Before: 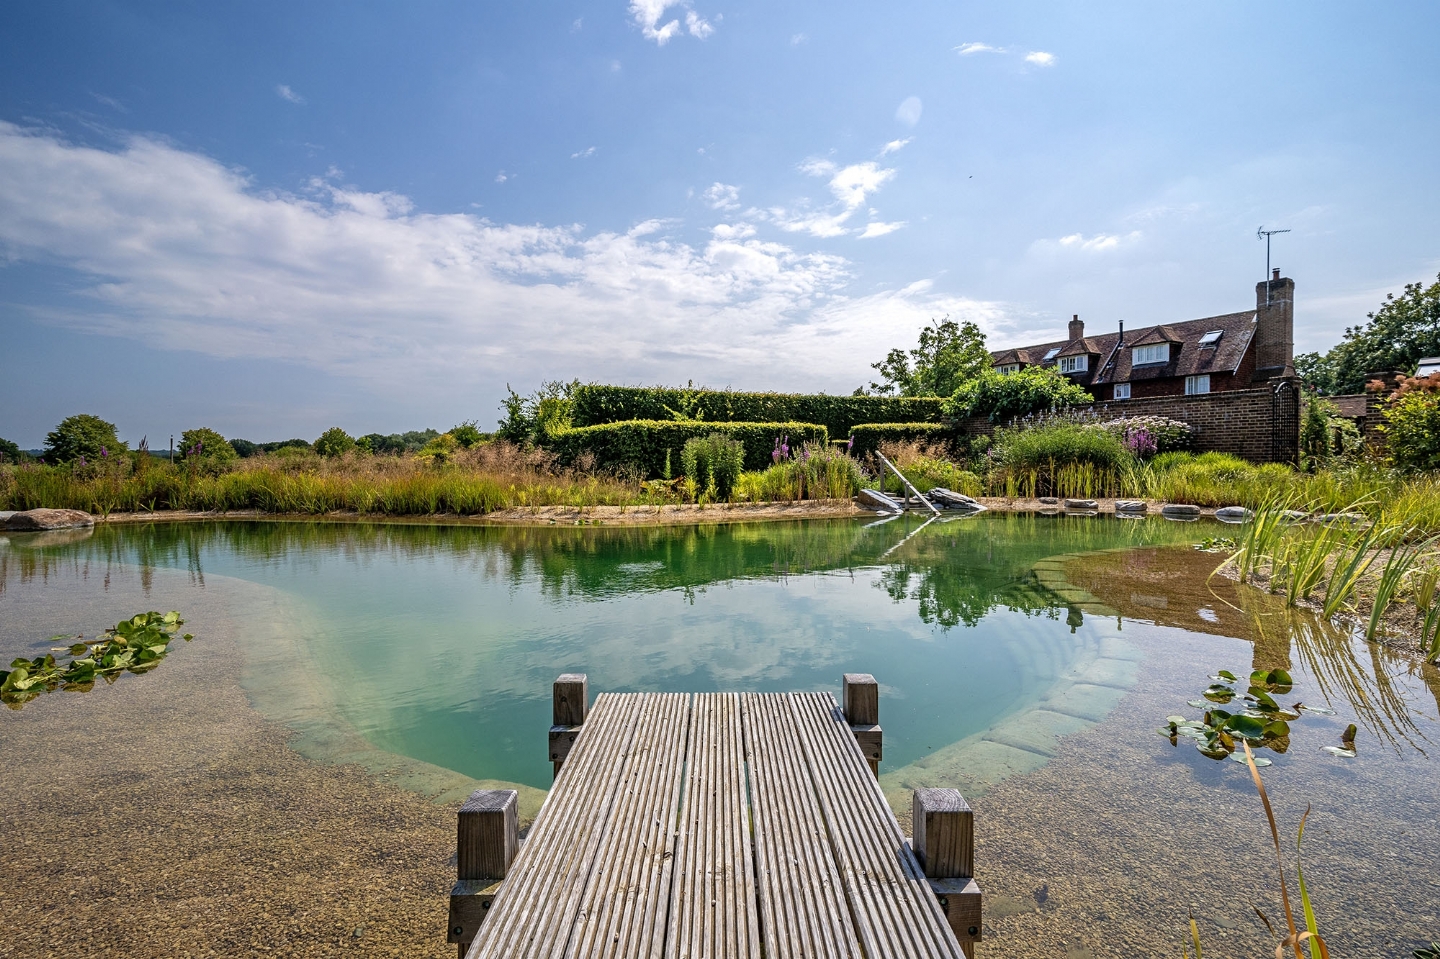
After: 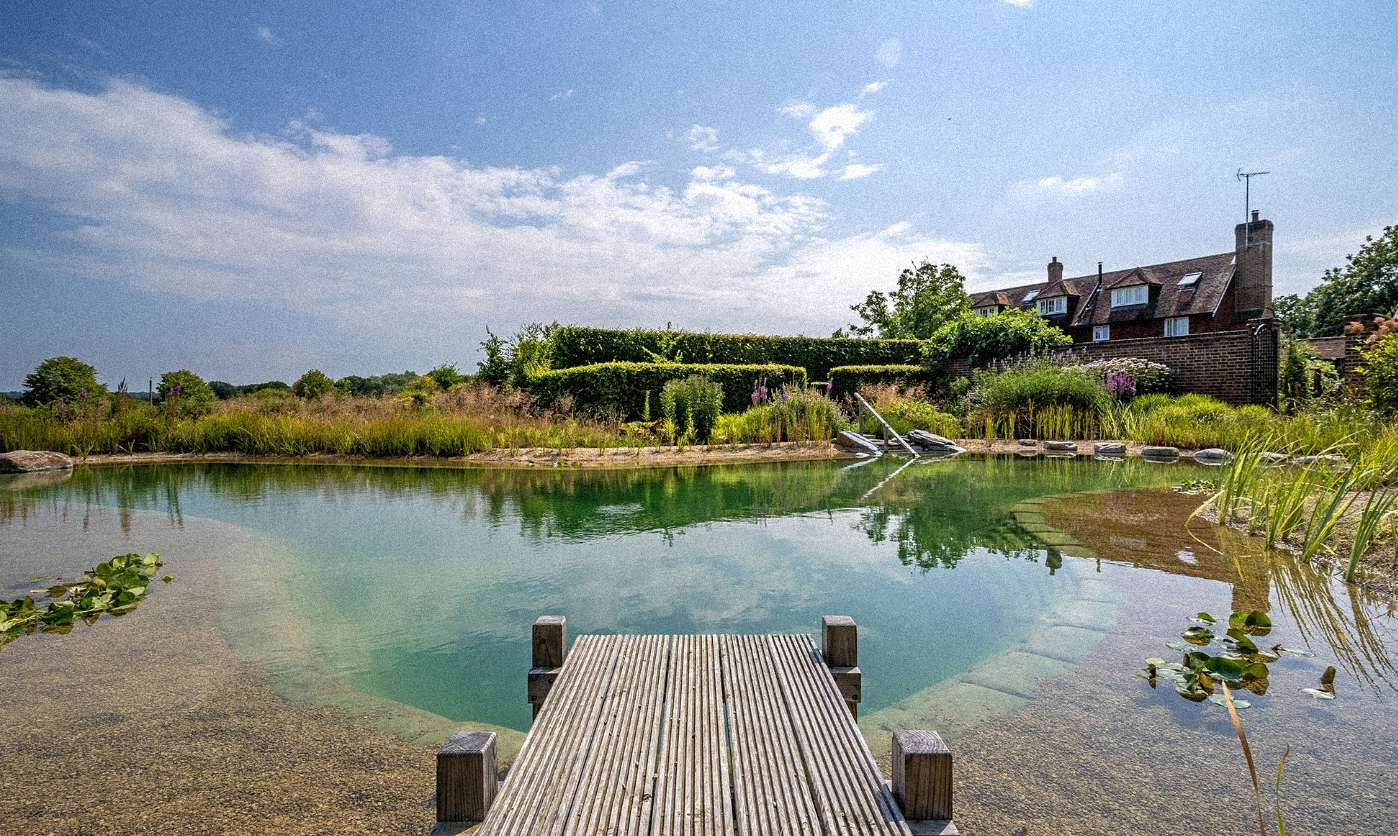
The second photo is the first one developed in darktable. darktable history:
crop: left 1.507%, top 6.147%, right 1.379%, bottom 6.637%
grain: coarseness 9.38 ISO, strength 34.99%, mid-tones bias 0%
